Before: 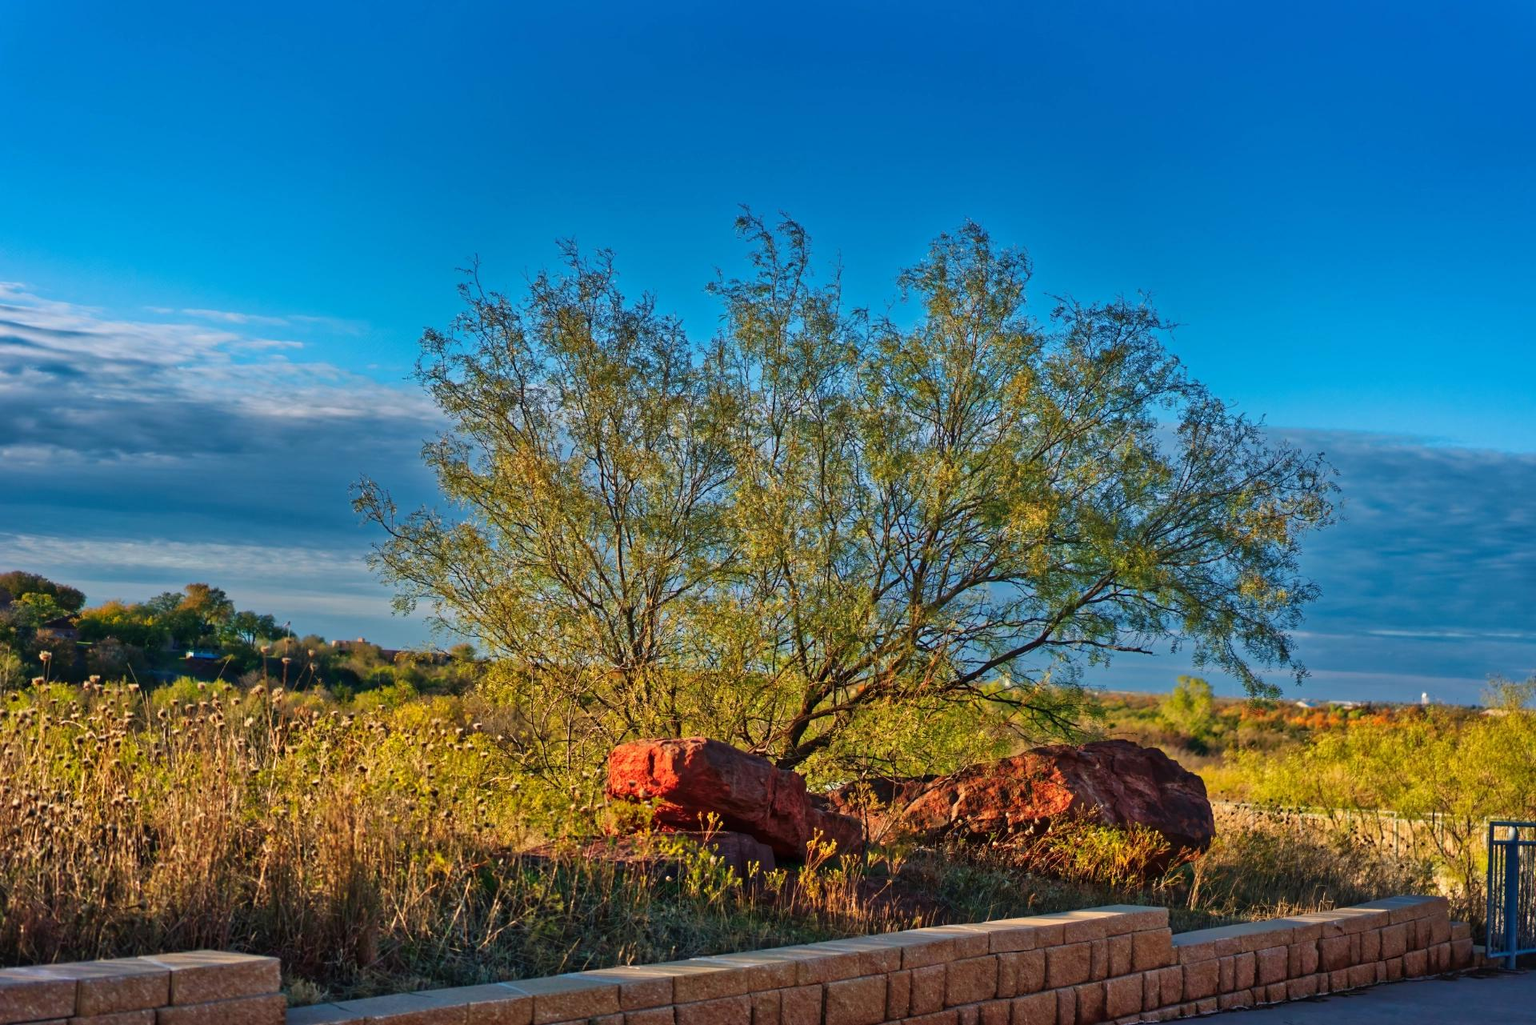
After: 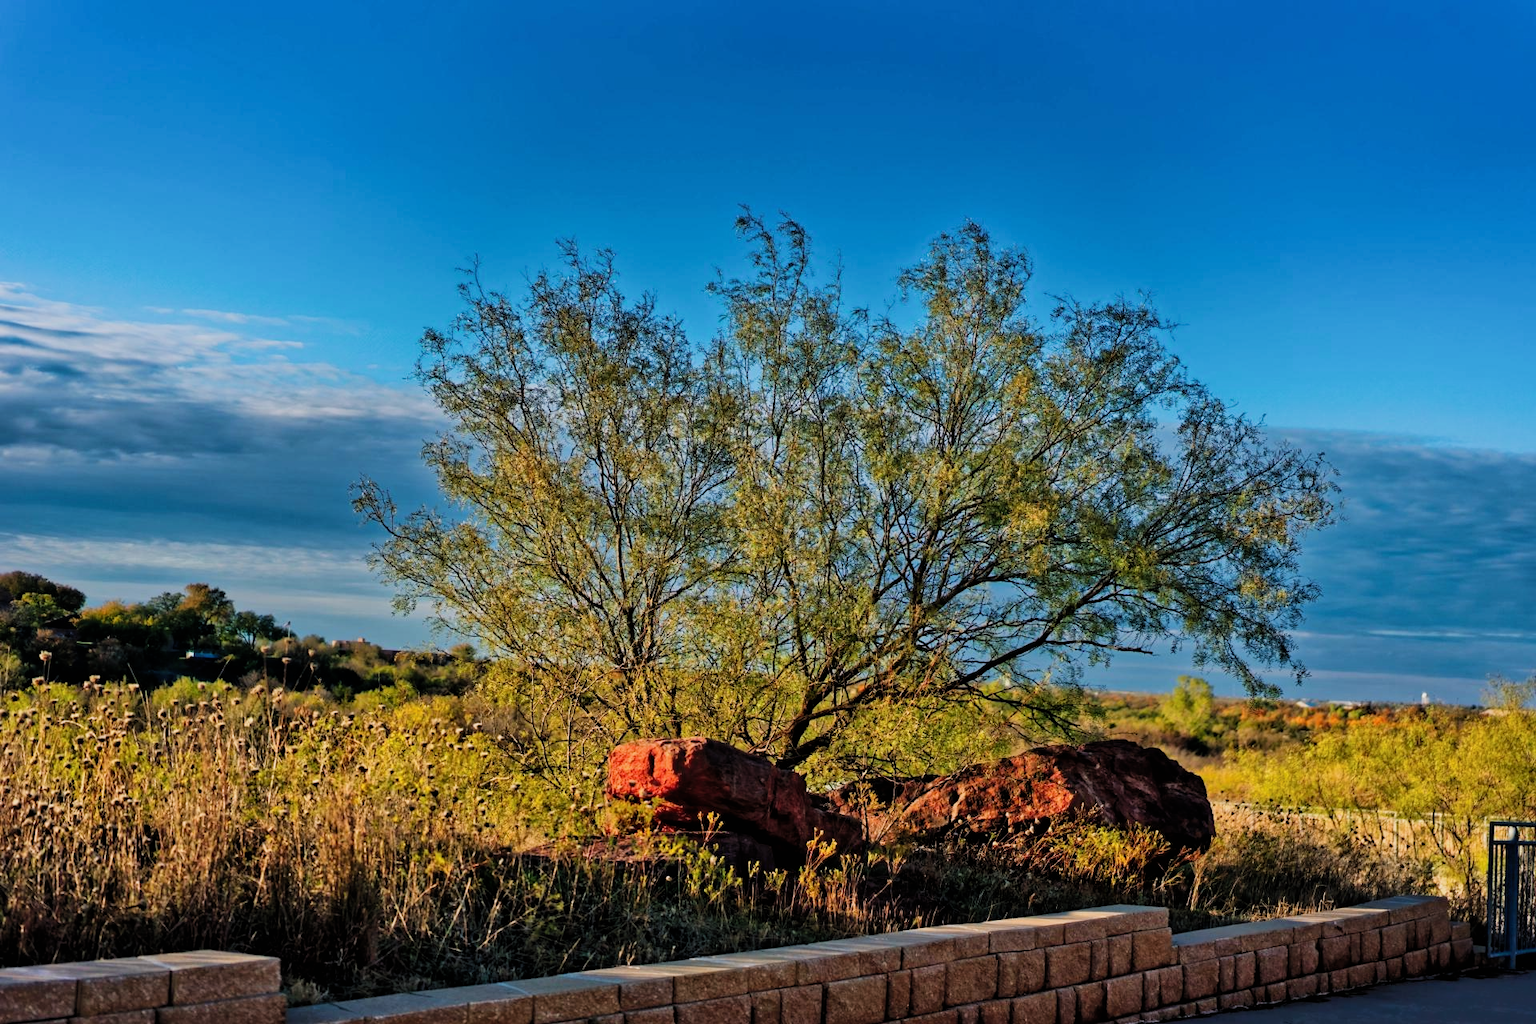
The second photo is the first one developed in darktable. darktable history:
filmic rgb: black relative exposure -5 EV, white relative exposure 3.5 EV, hardness 3.19, contrast 1.2, highlights saturation mix -50%
shadows and highlights: shadows 62.66, white point adjustment 0.37, highlights -34.44, compress 83.82%
